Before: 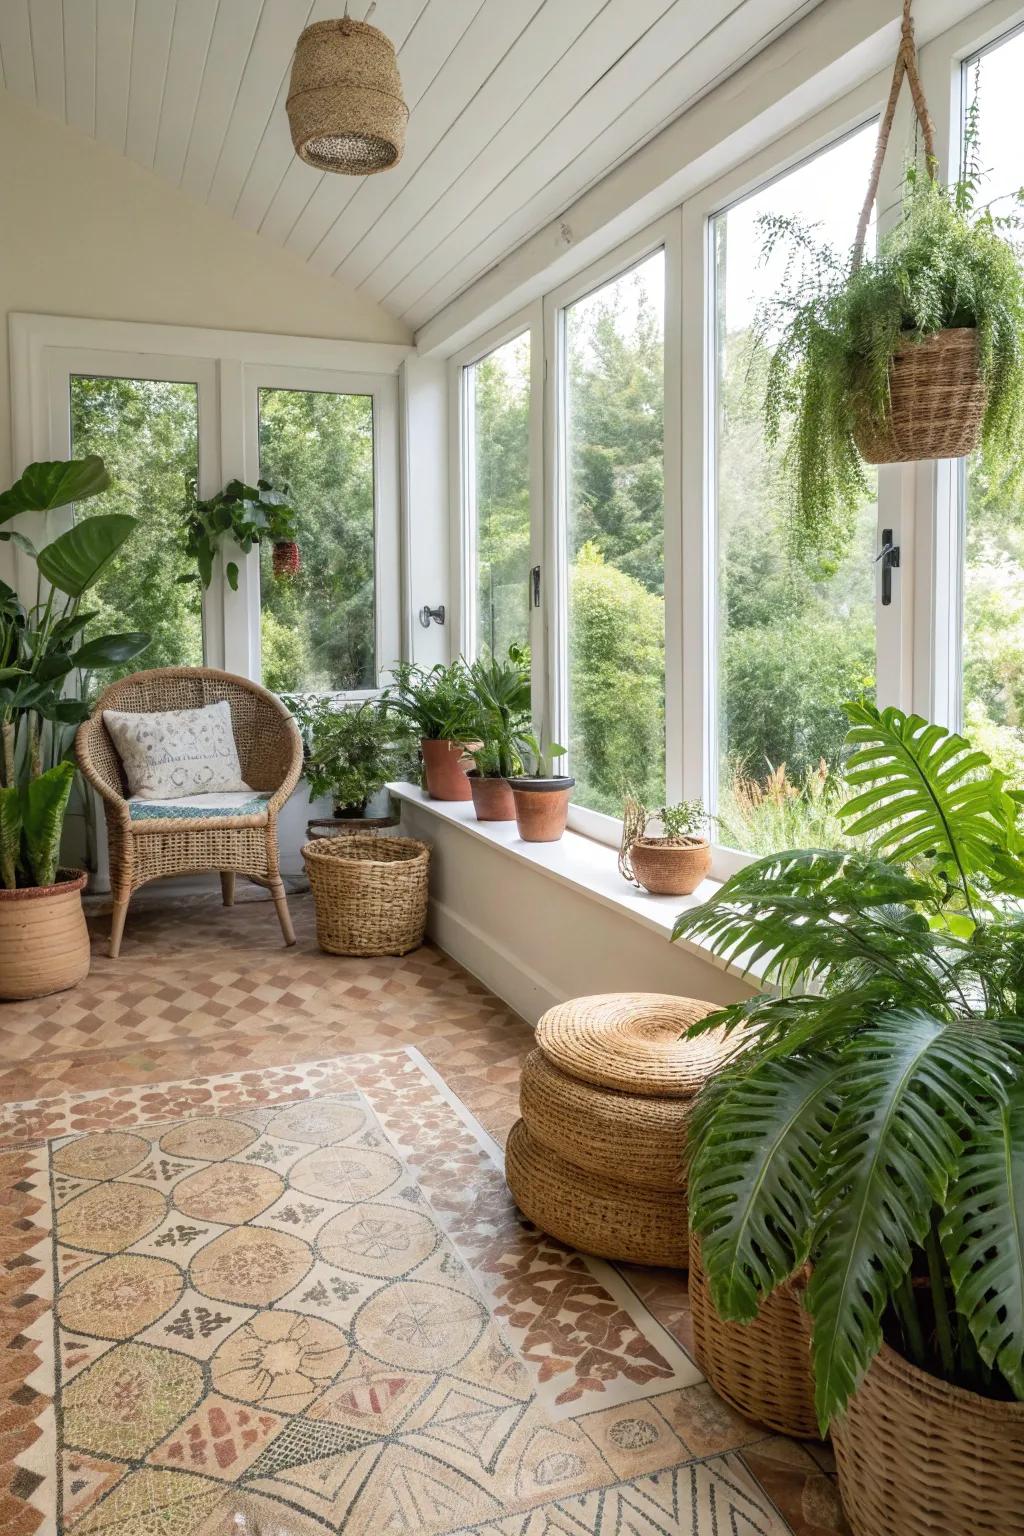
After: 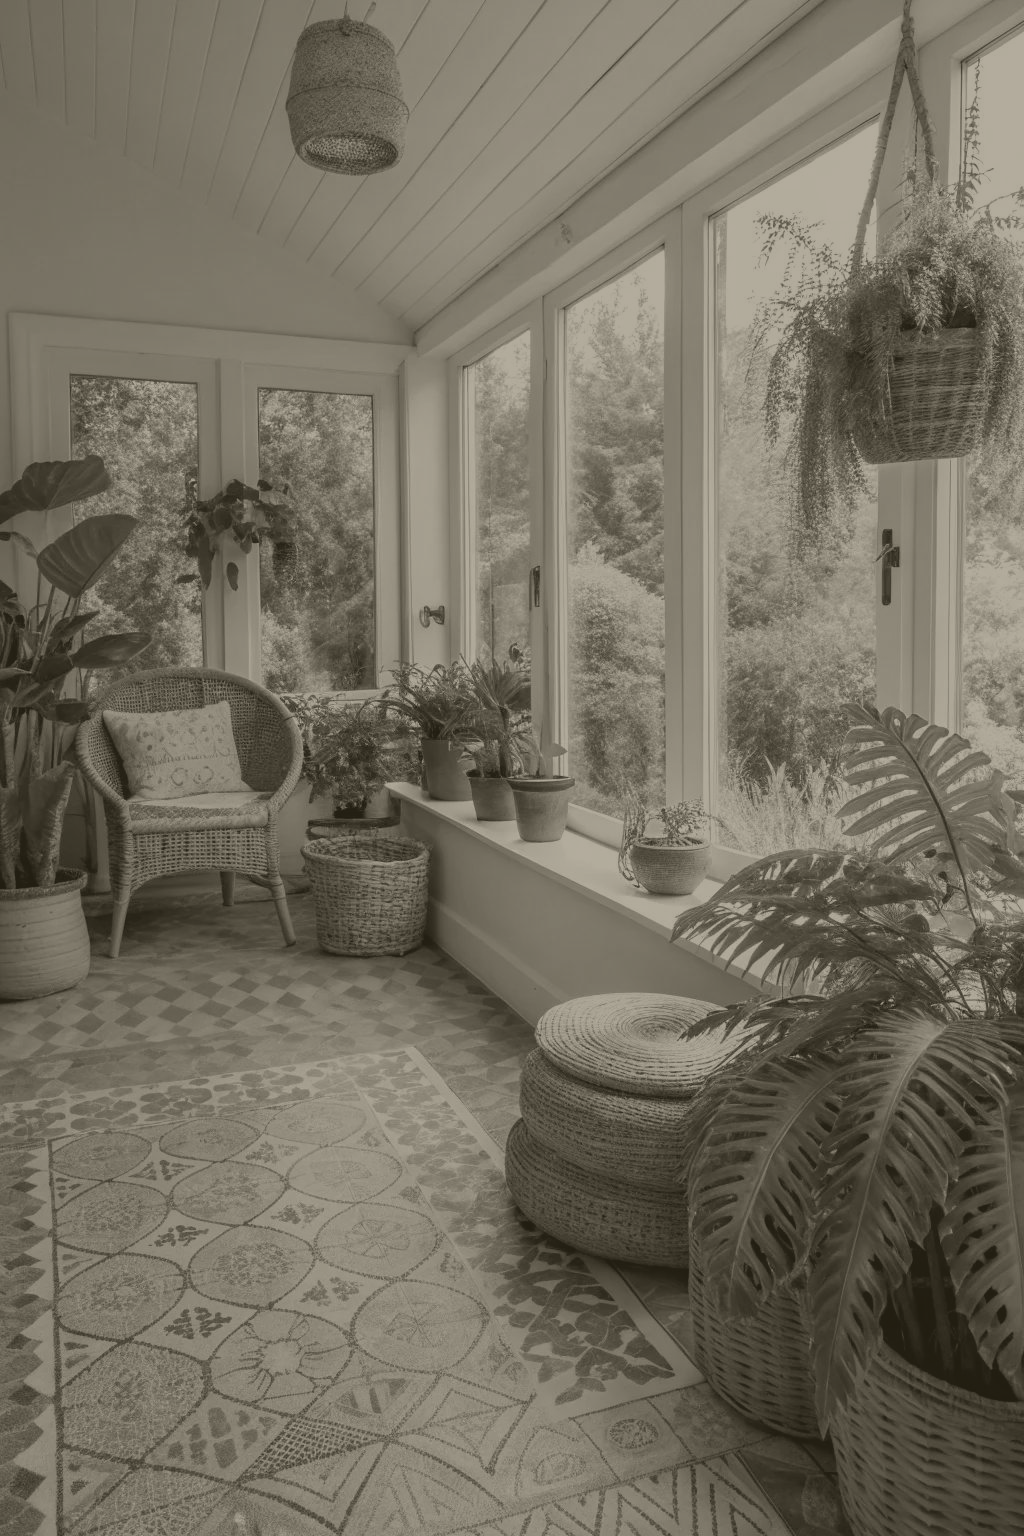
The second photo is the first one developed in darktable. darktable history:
color balance: mode lift, gamma, gain (sRGB)
white balance: red 1.004, blue 1.096
colorize: hue 41.44°, saturation 22%, source mix 60%, lightness 10.61%
velvia: on, module defaults
